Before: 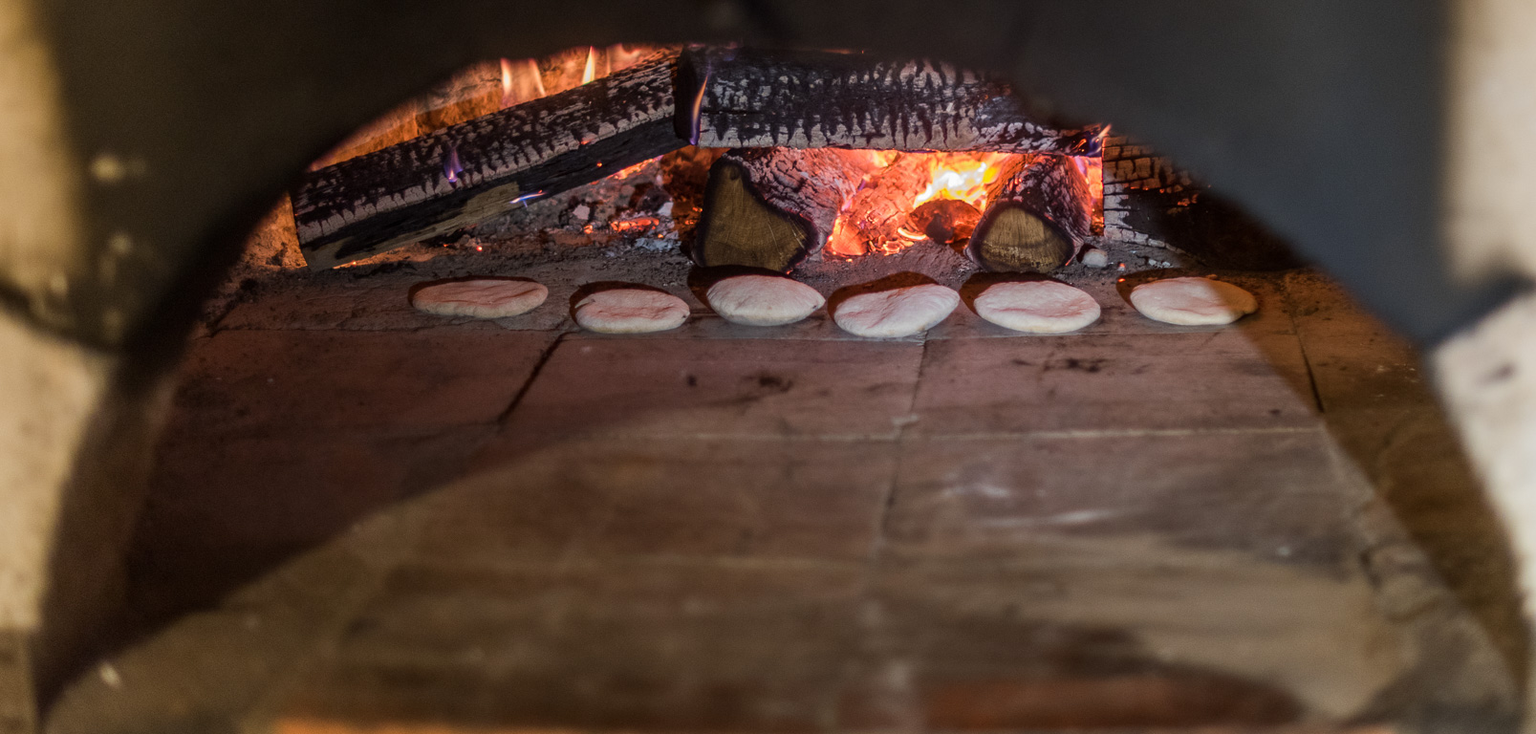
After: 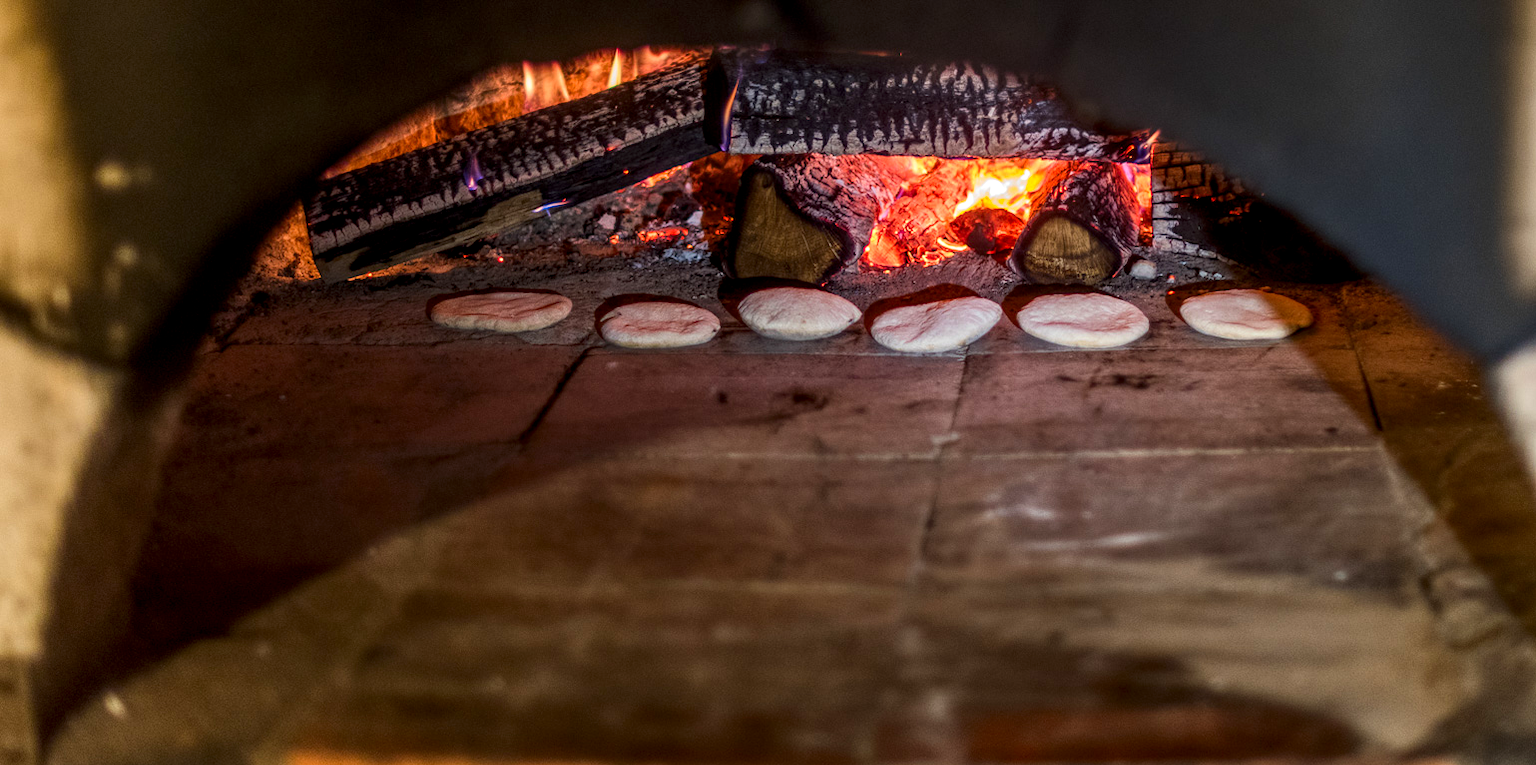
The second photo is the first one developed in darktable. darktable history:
crop: right 4.207%, bottom 0.03%
local contrast: highlights 97%, shadows 85%, detail 160%, midtone range 0.2
exposure: compensate highlight preservation false
contrast brightness saturation: contrast 0.167, saturation 0.315
